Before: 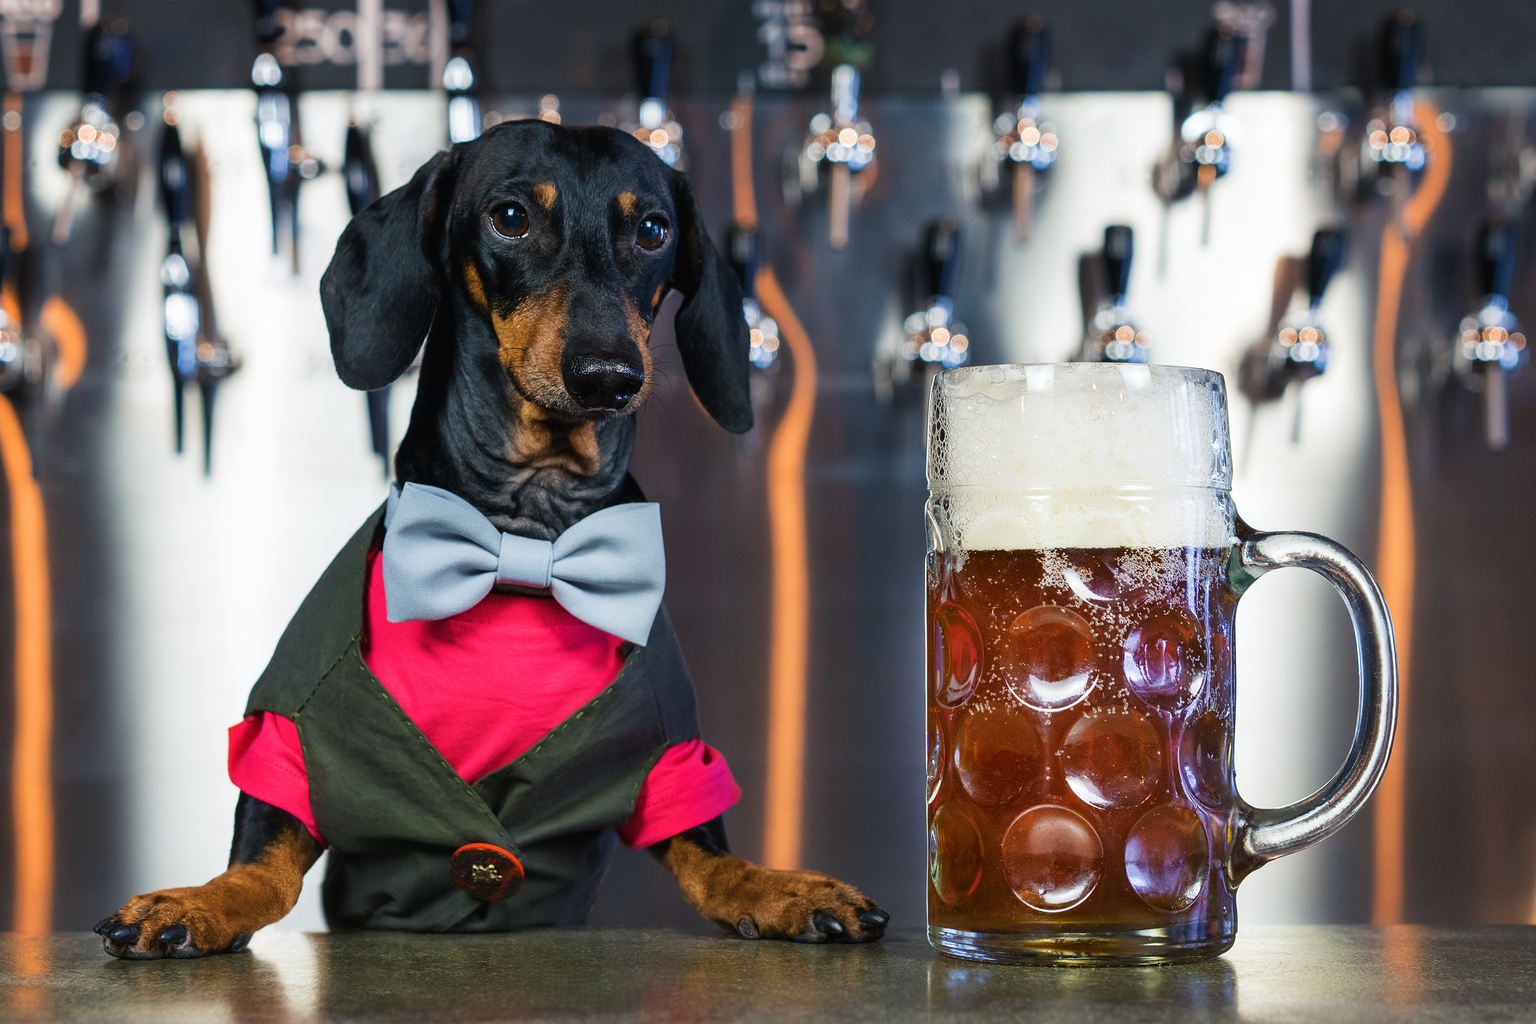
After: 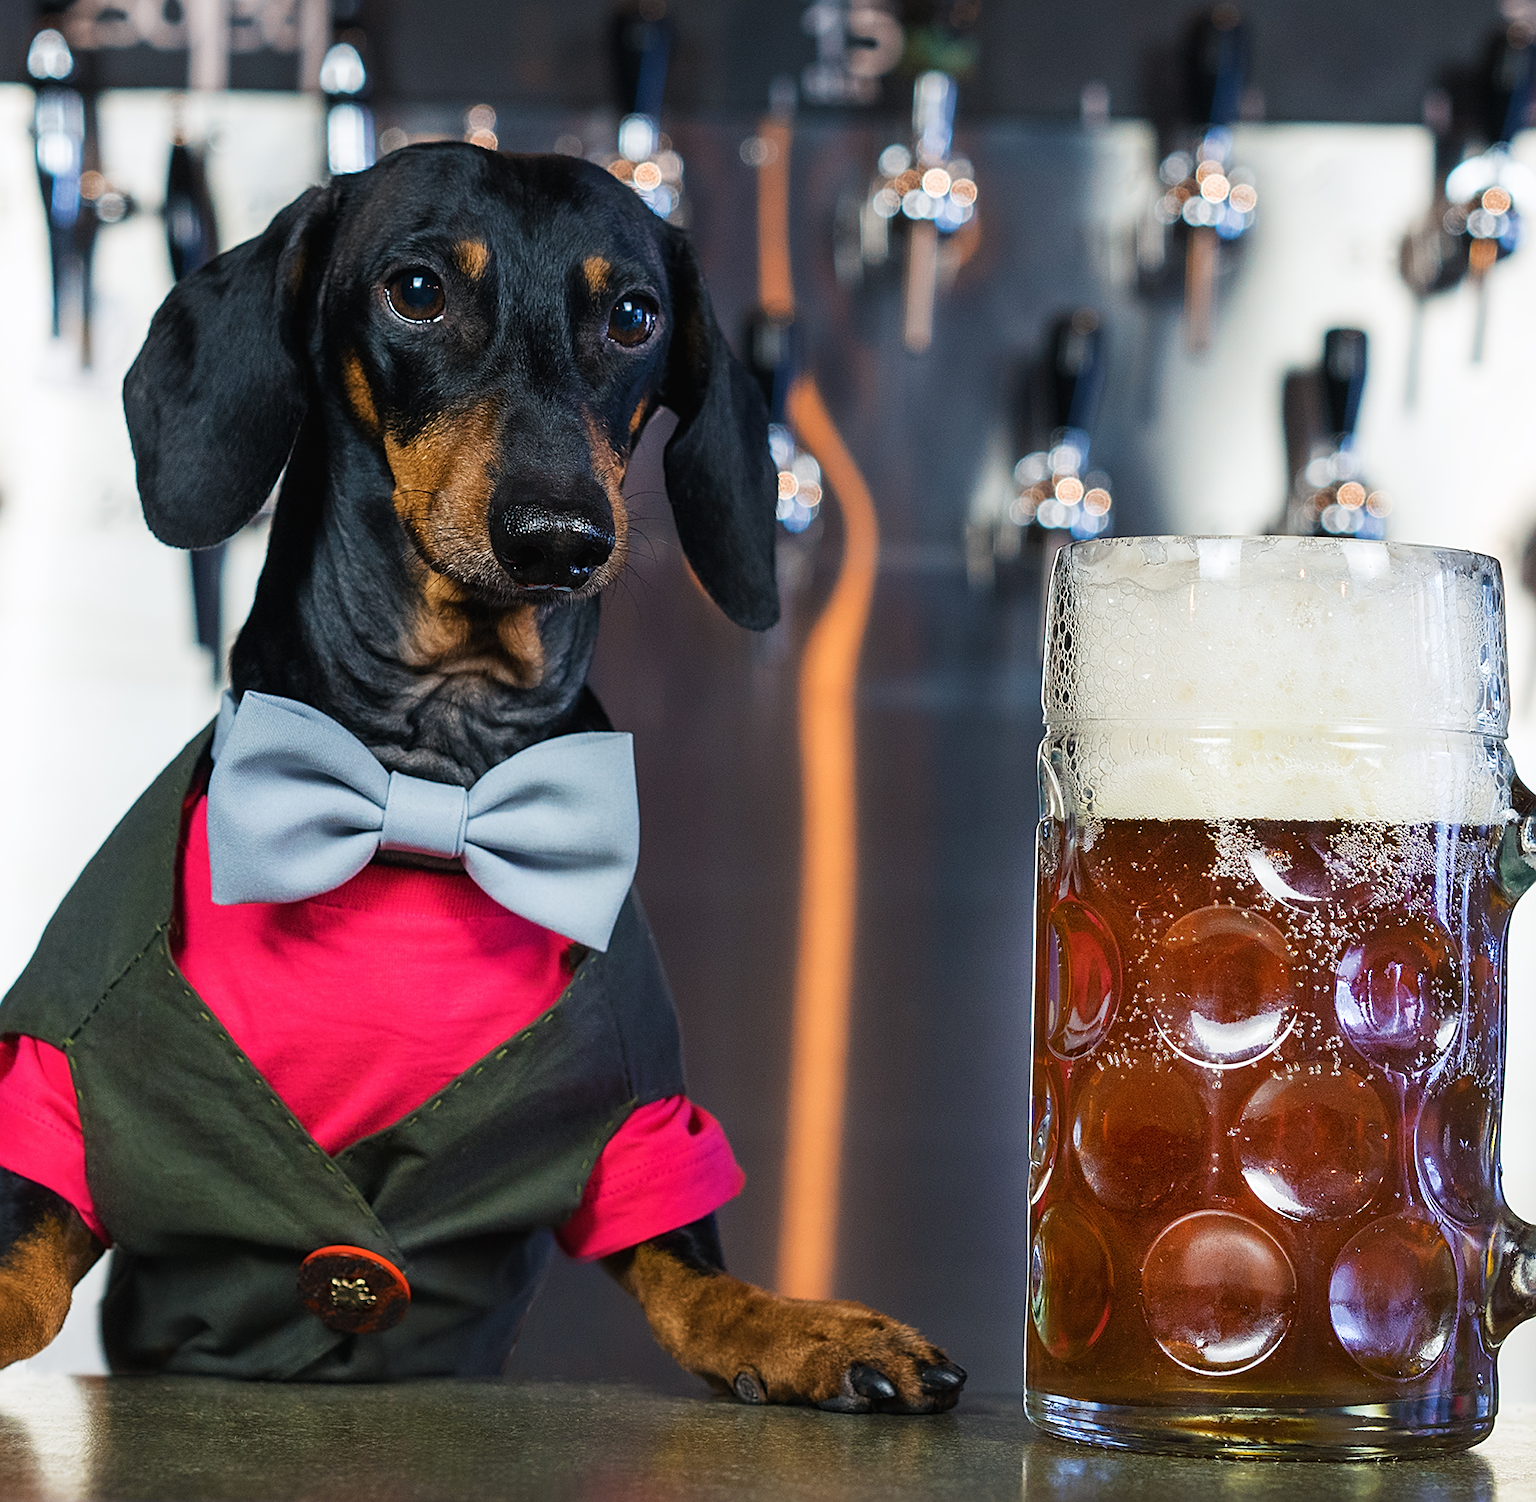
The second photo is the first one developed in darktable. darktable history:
rotate and perspective: rotation 1.57°, crop left 0.018, crop right 0.982, crop top 0.039, crop bottom 0.961
sharpen: on, module defaults
crop: left 15.419%, right 17.914%
